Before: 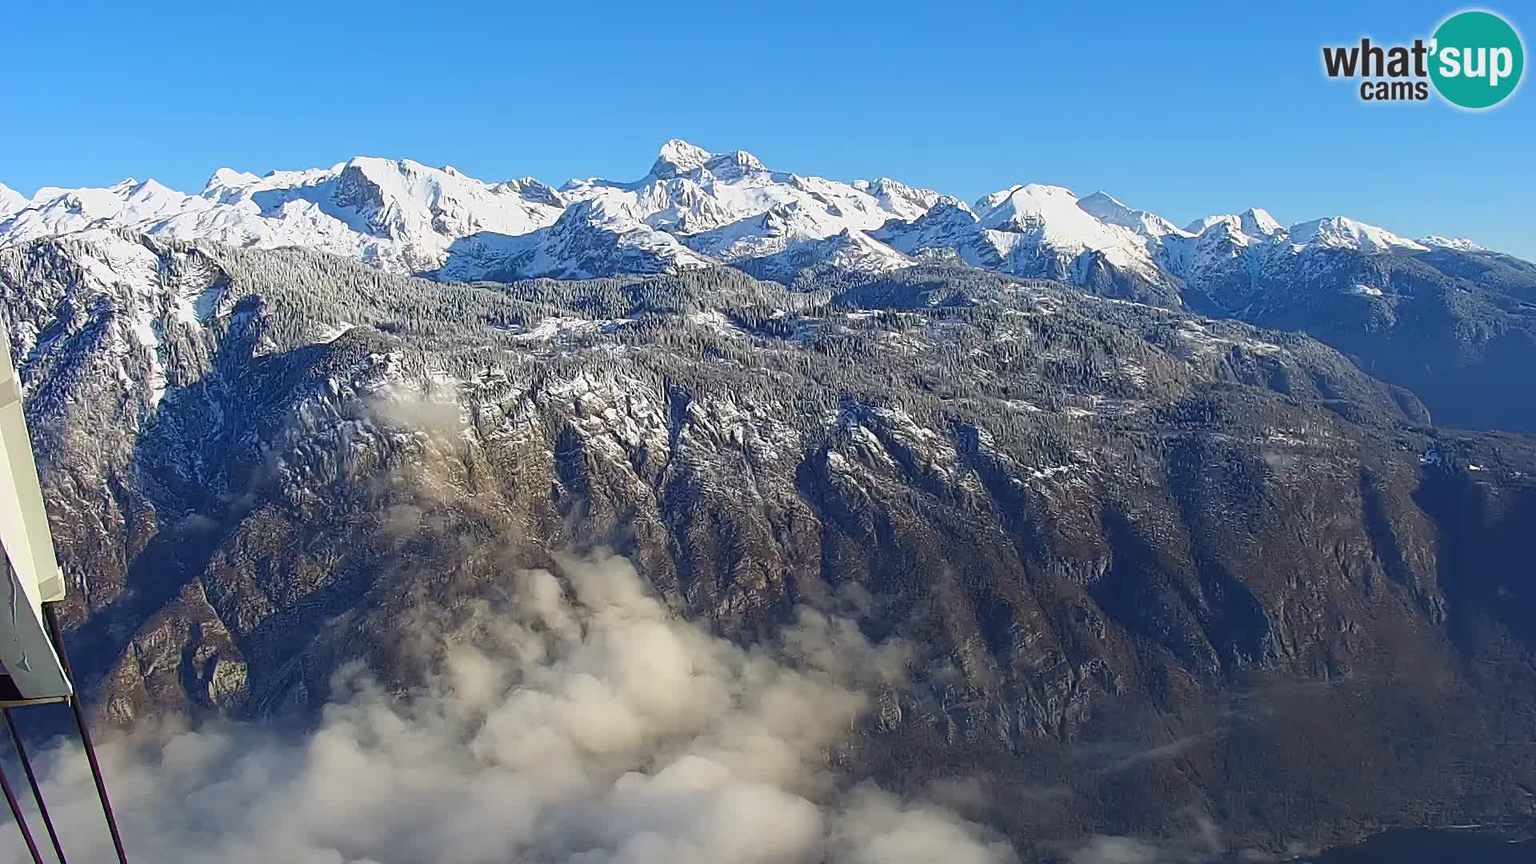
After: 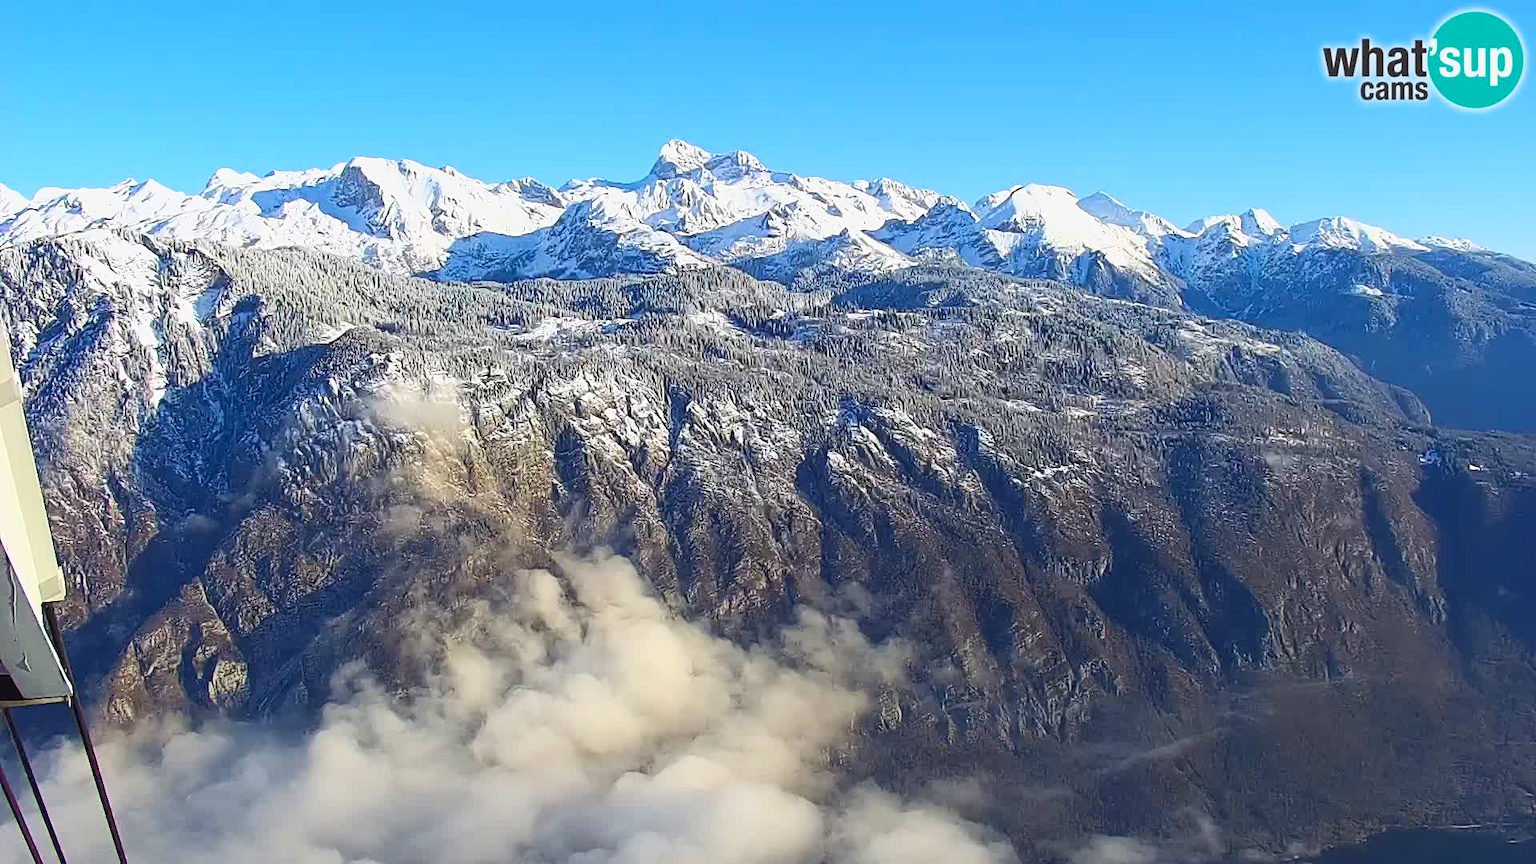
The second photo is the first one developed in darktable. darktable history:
white balance: red 1, blue 1
contrast brightness saturation: contrast 0.2, brightness 0.16, saturation 0.22
